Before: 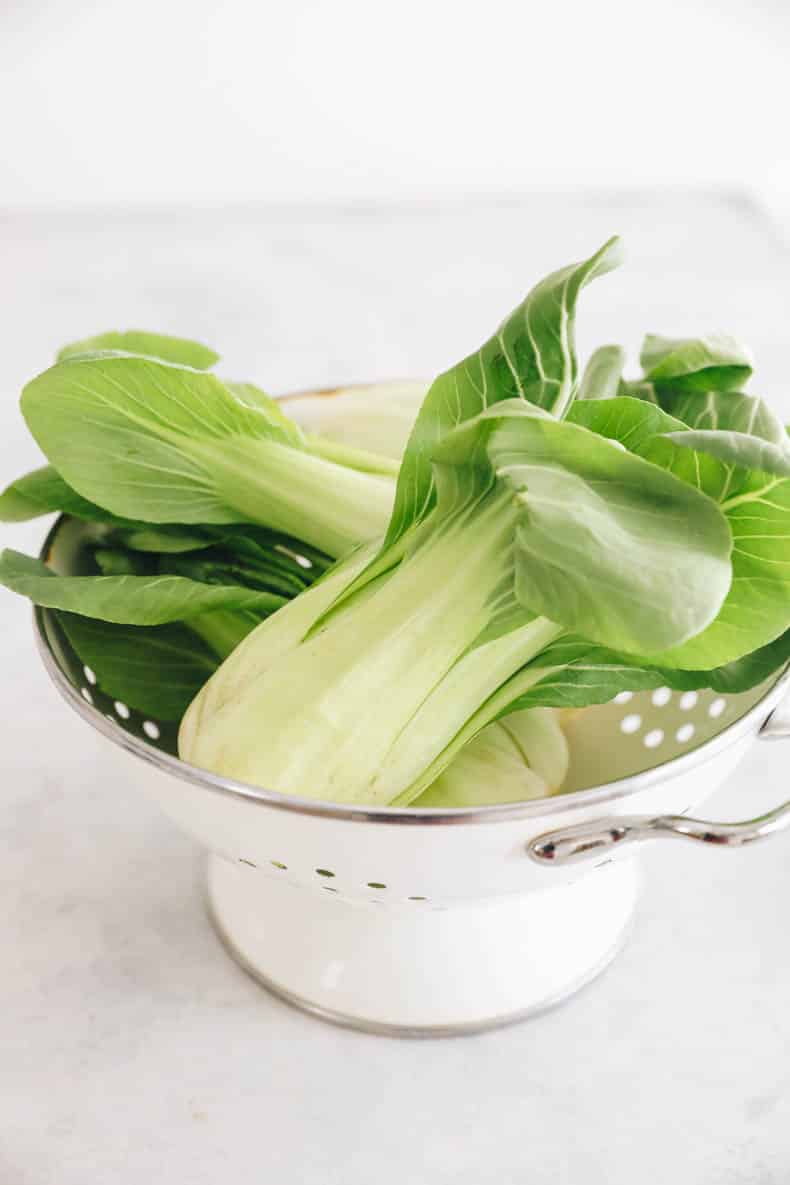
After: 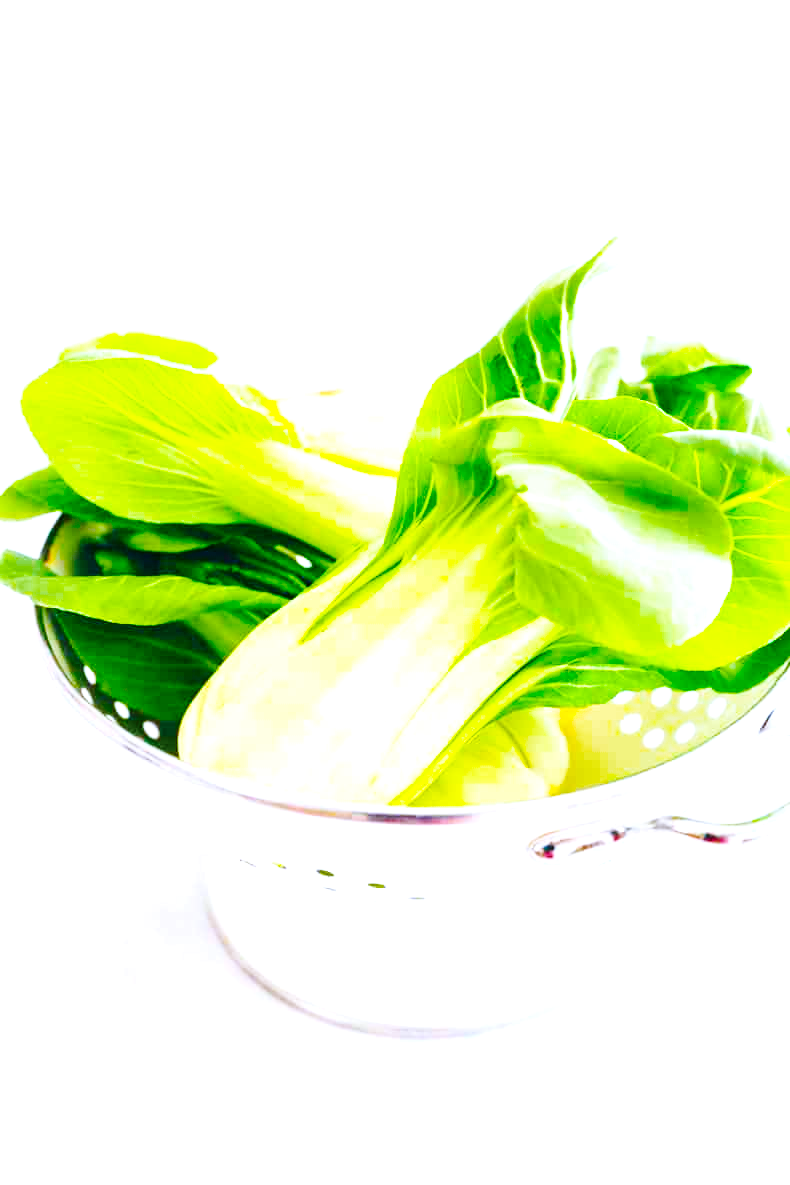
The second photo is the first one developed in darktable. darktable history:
base curve: curves: ch0 [(0, 0) (0.036, 0.025) (0.121, 0.166) (0.206, 0.329) (0.605, 0.79) (1, 1)], preserve colors none
color balance rgb: linear chroma grading › global chroma 25%, perceptual saturation grading › global saturation 40%, perceptual brilliance grading › global brilliance 30%, global vibrance 40%
color calibration: illuminant as shot in camera, x 0.37, y 0.382, temperature 4313.32 K
